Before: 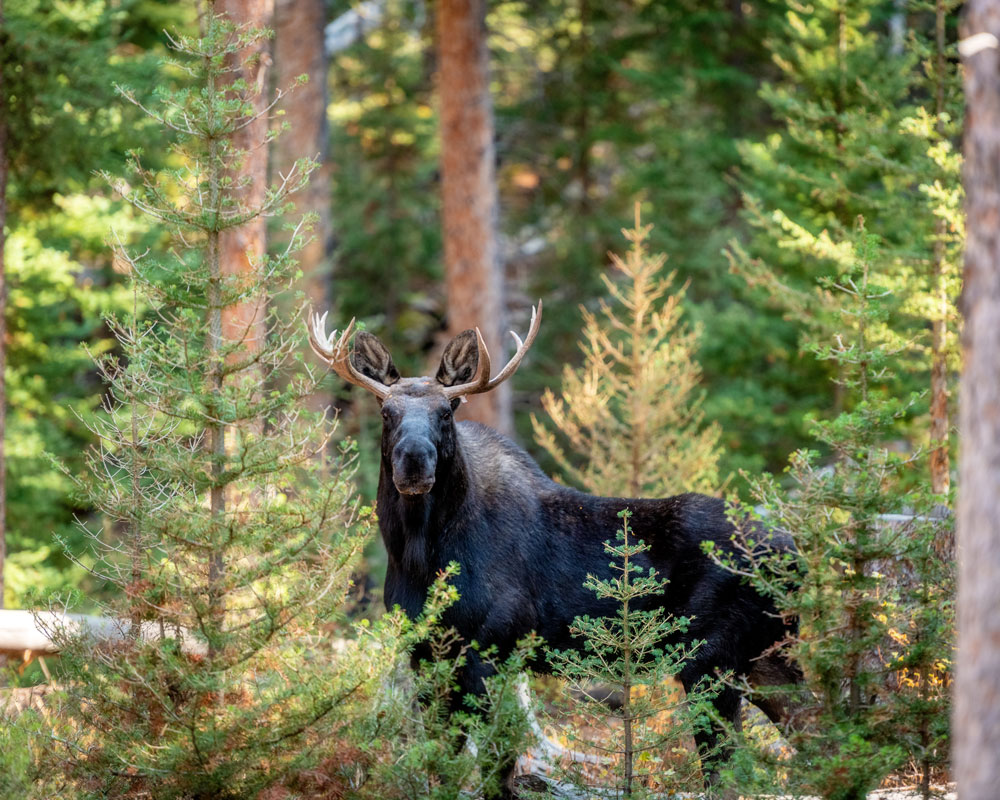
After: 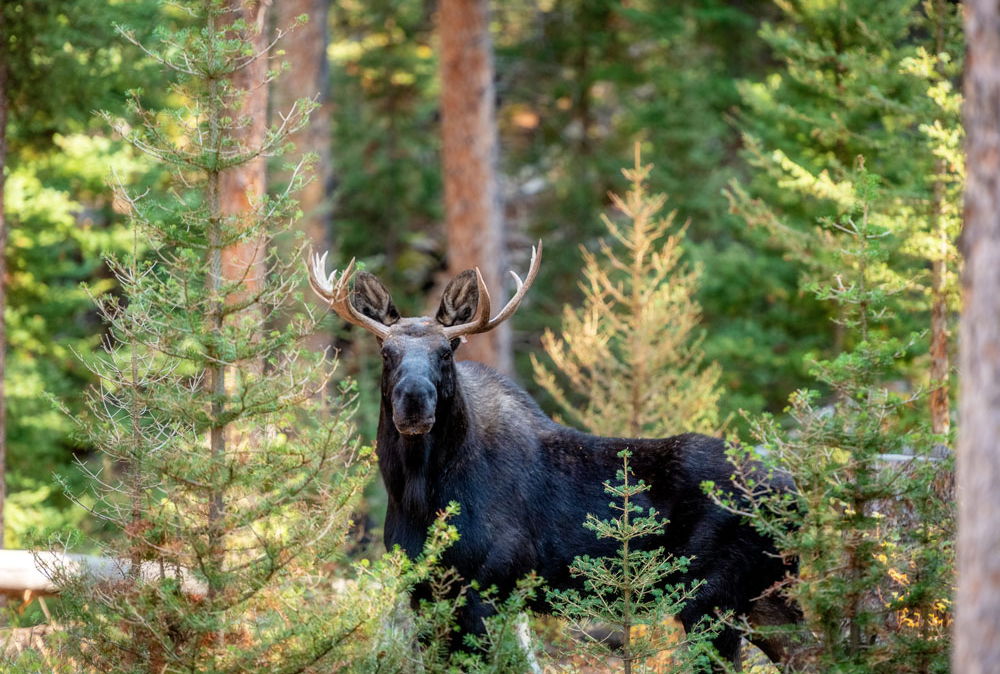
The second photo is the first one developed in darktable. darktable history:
crop: top 7.616%, bottom 8.121%
